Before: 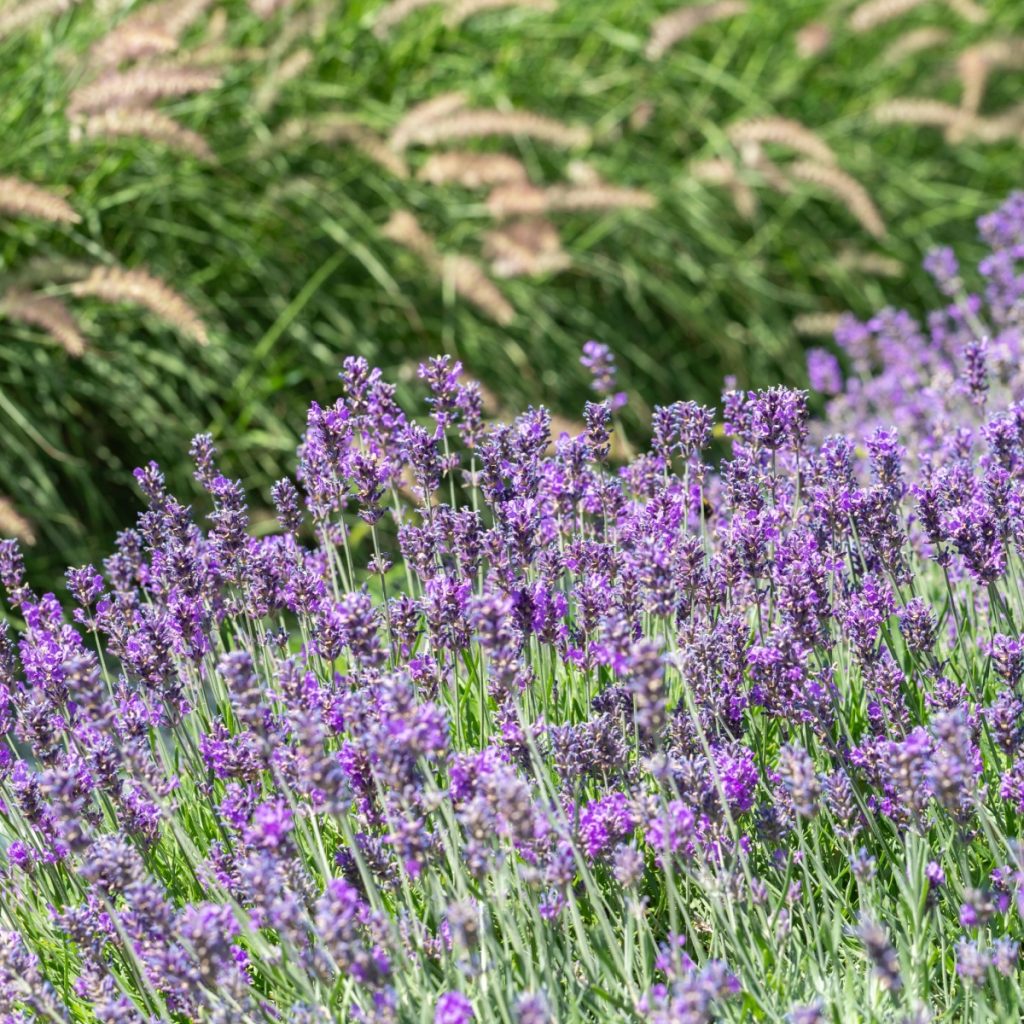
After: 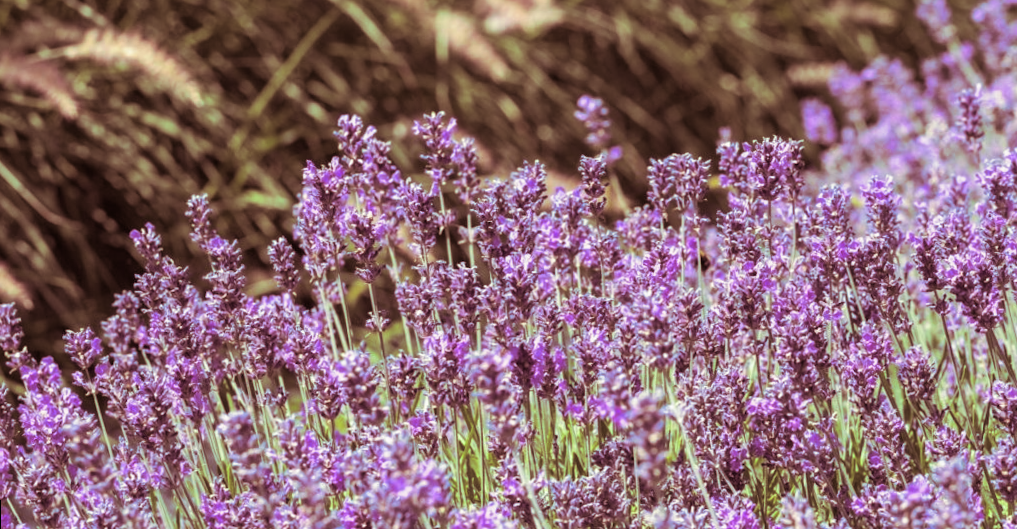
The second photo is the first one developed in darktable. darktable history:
split-toning: compress 20%
crop and rotate: top 23.043%, bottom 23.437%
rotate and perspective: rotation -1°, crop left 0.011, crop right 0.989, crop top 0.025, crop bottom 0.975
tone equalizer: on, module defaults
